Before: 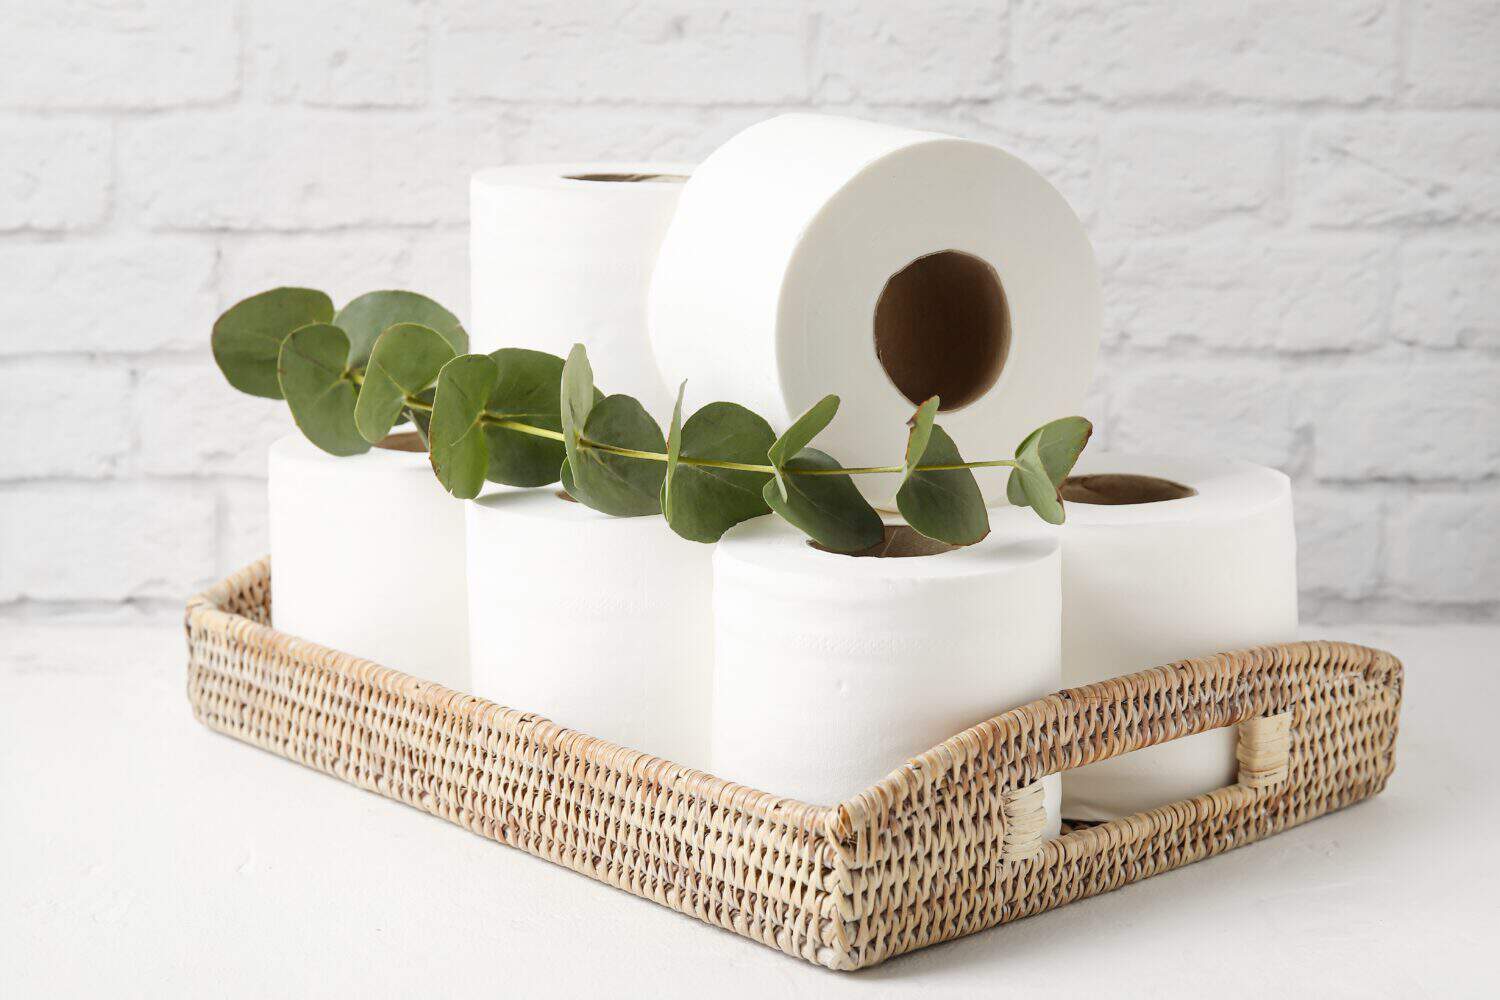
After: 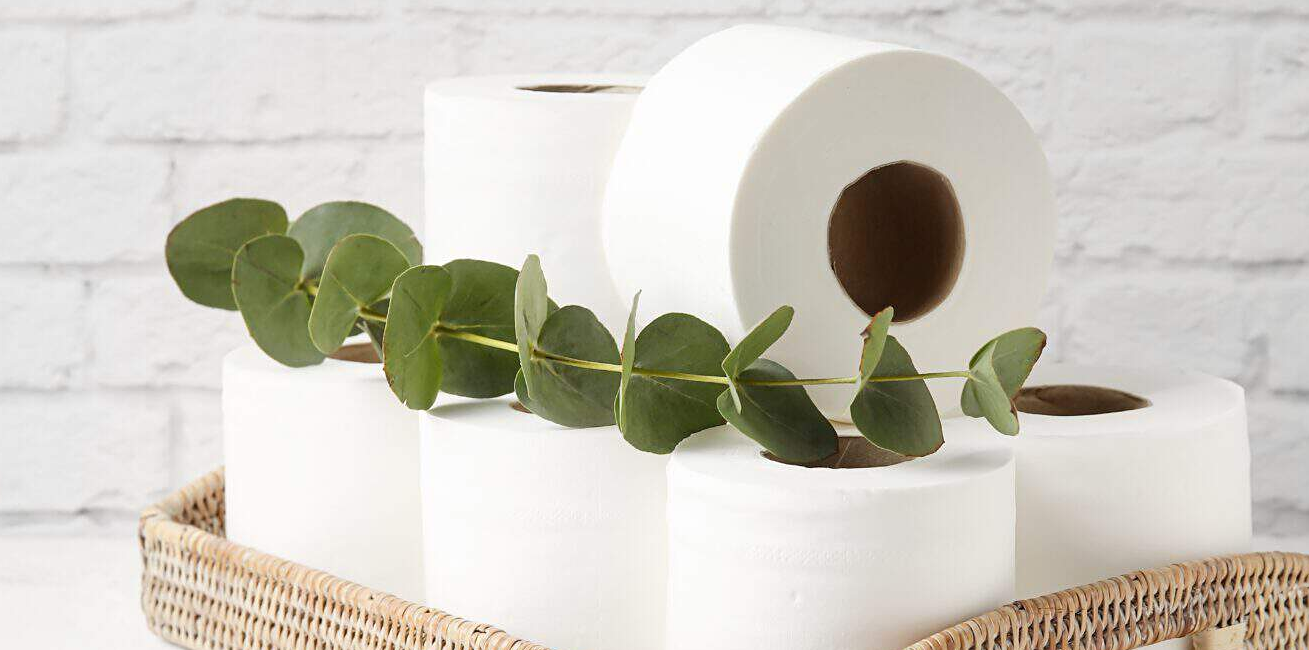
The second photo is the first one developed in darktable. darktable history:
sharpen: amount 0.211
crop: left 3.078%, top 8.986%, right 9.646%, bottom 25.929%
